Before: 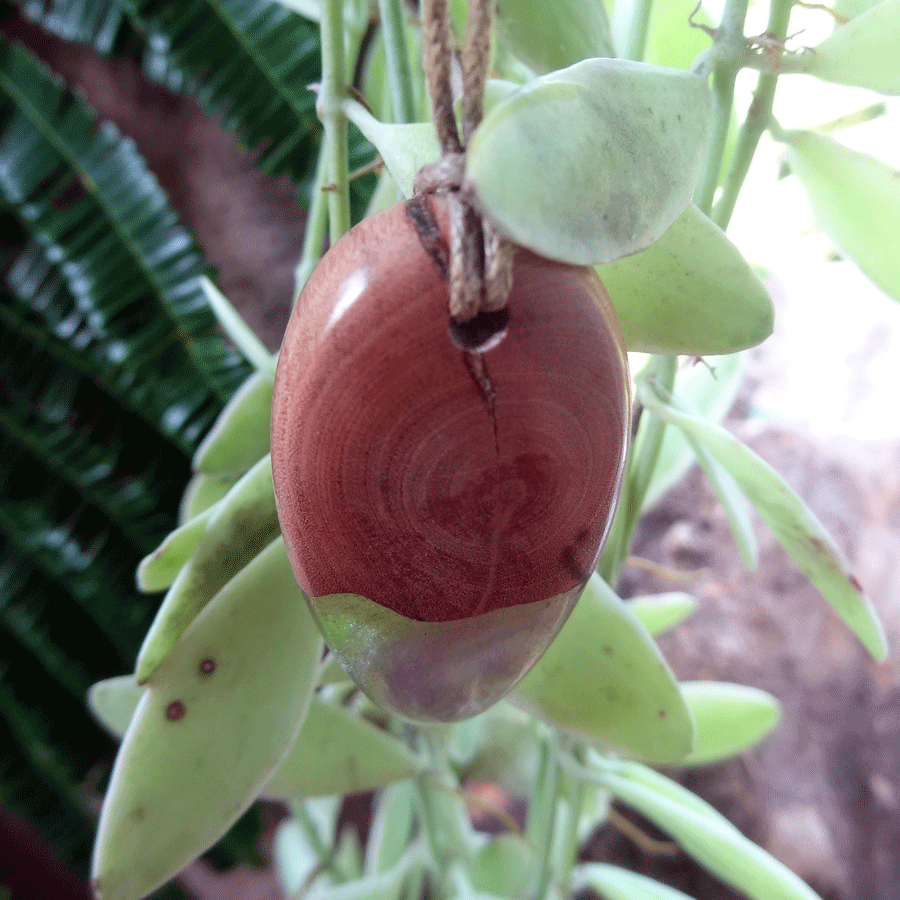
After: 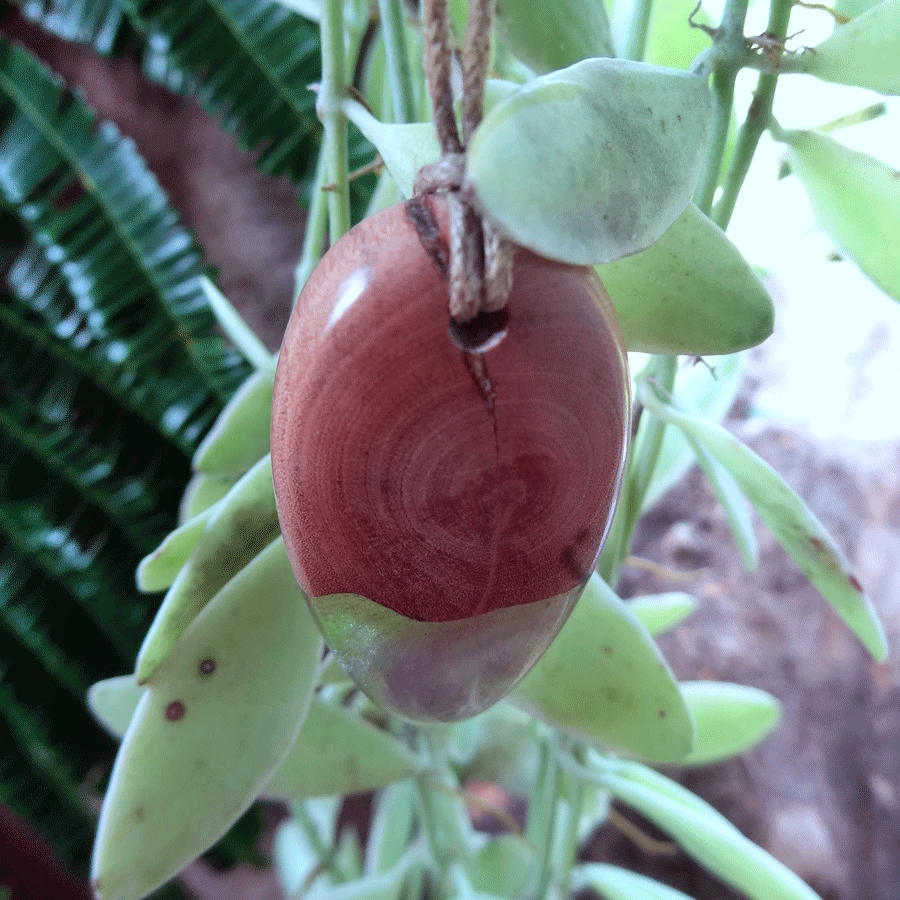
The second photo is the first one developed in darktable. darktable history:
shadows and highlights: low approximation 0.01, soften with gaussian
color correction: highlights a* -4.18, highlights b* -10.81
